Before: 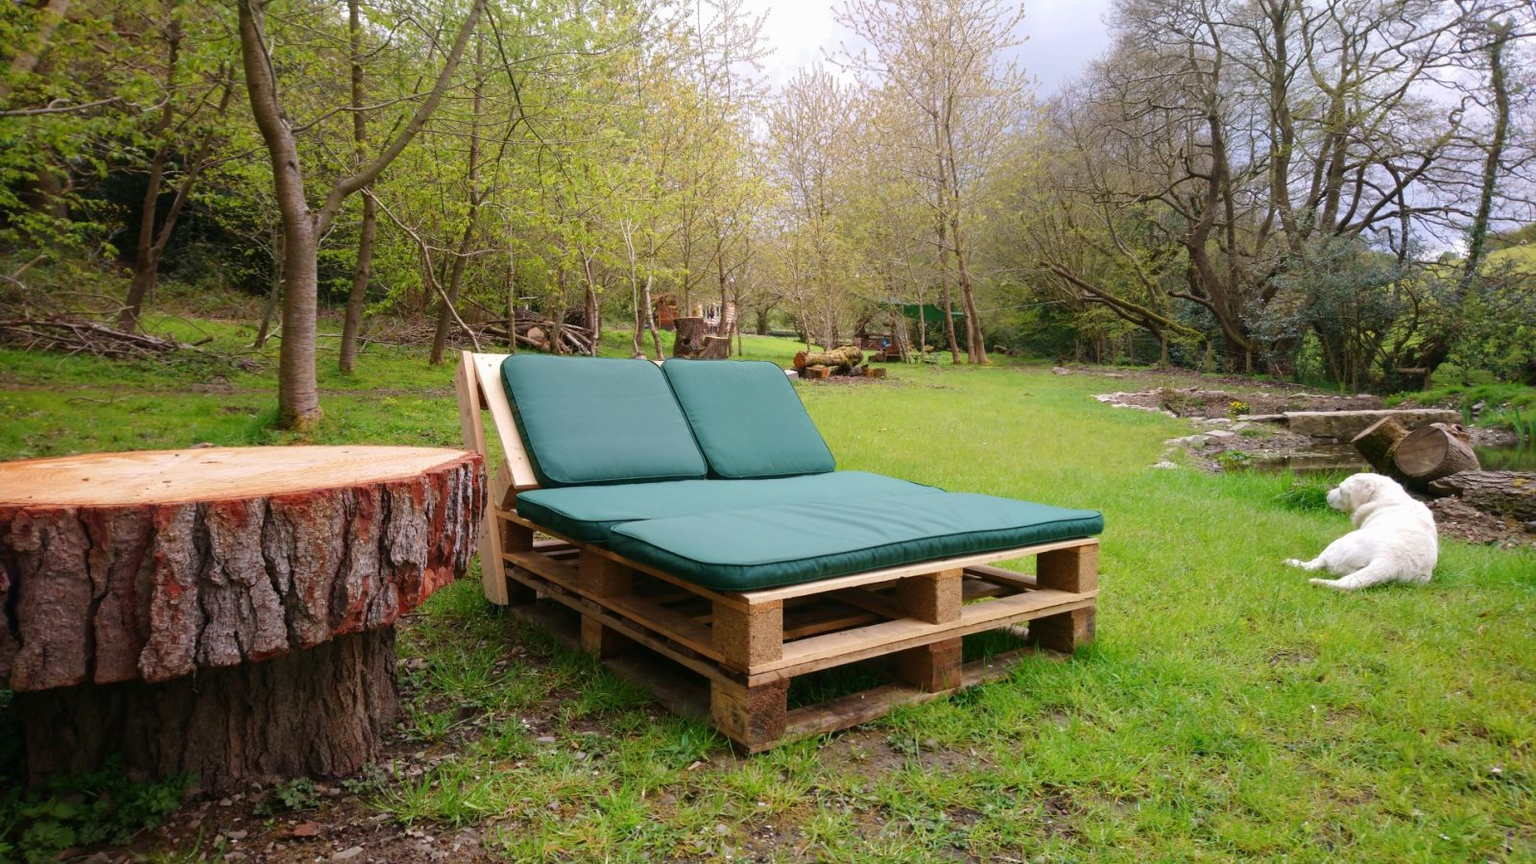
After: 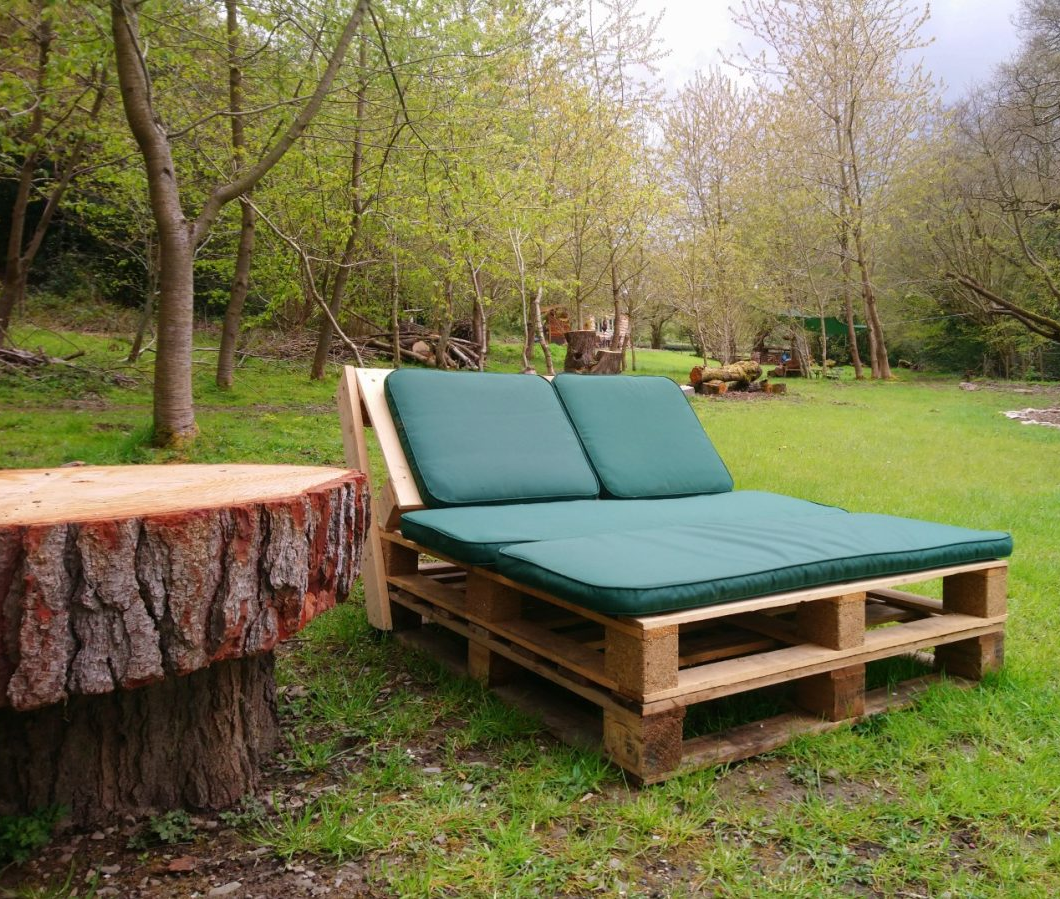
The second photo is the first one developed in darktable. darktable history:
crop and rotate: left 8.613%, right 25.129%
